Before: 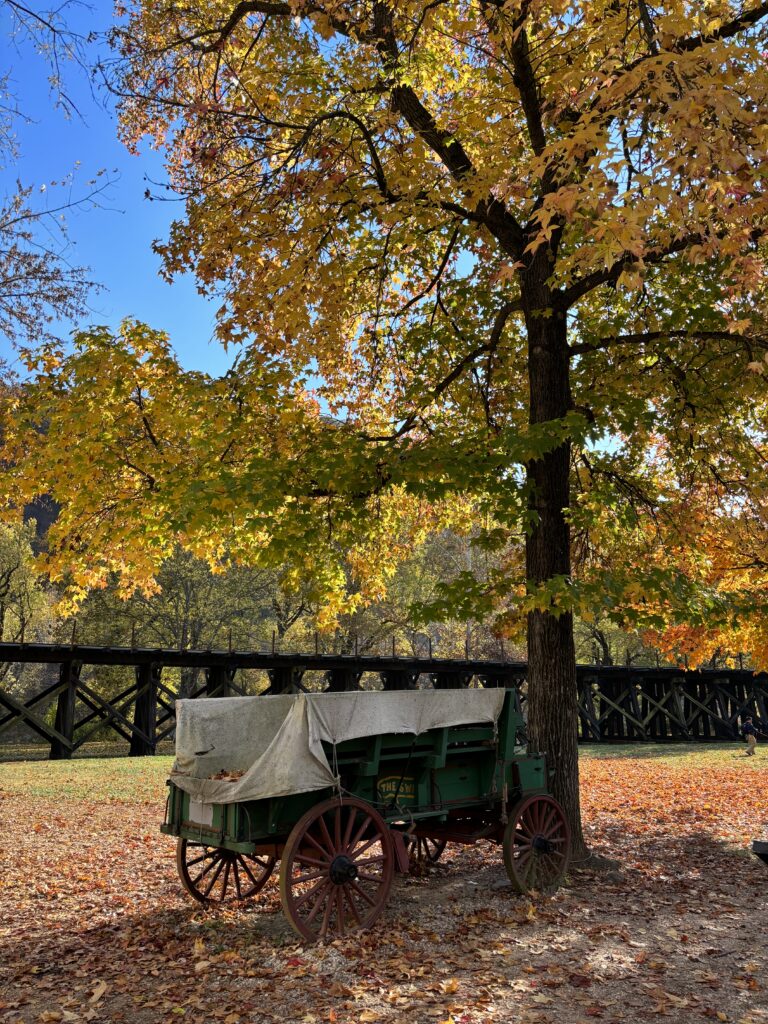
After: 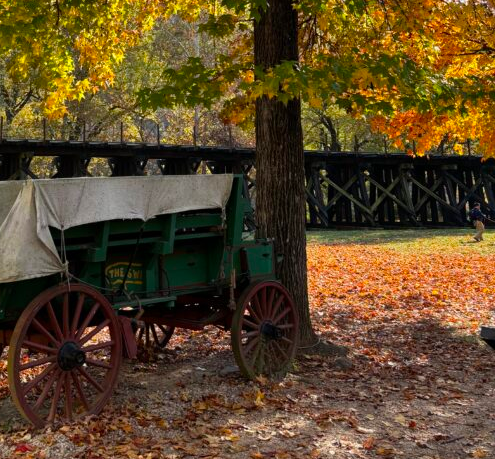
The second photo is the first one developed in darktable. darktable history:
color balance: output saturation 110%
crop and rotate: left 35.509%, top 50.238%, bottom 4.934%
